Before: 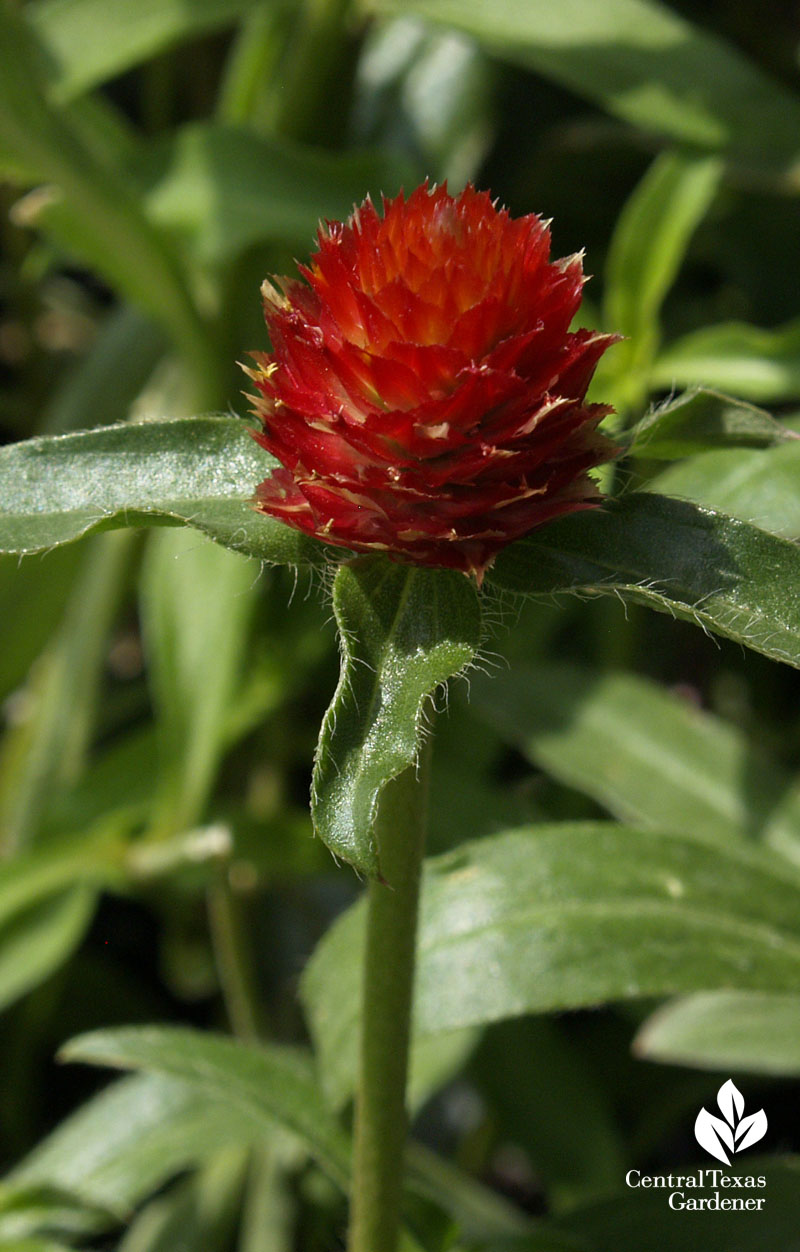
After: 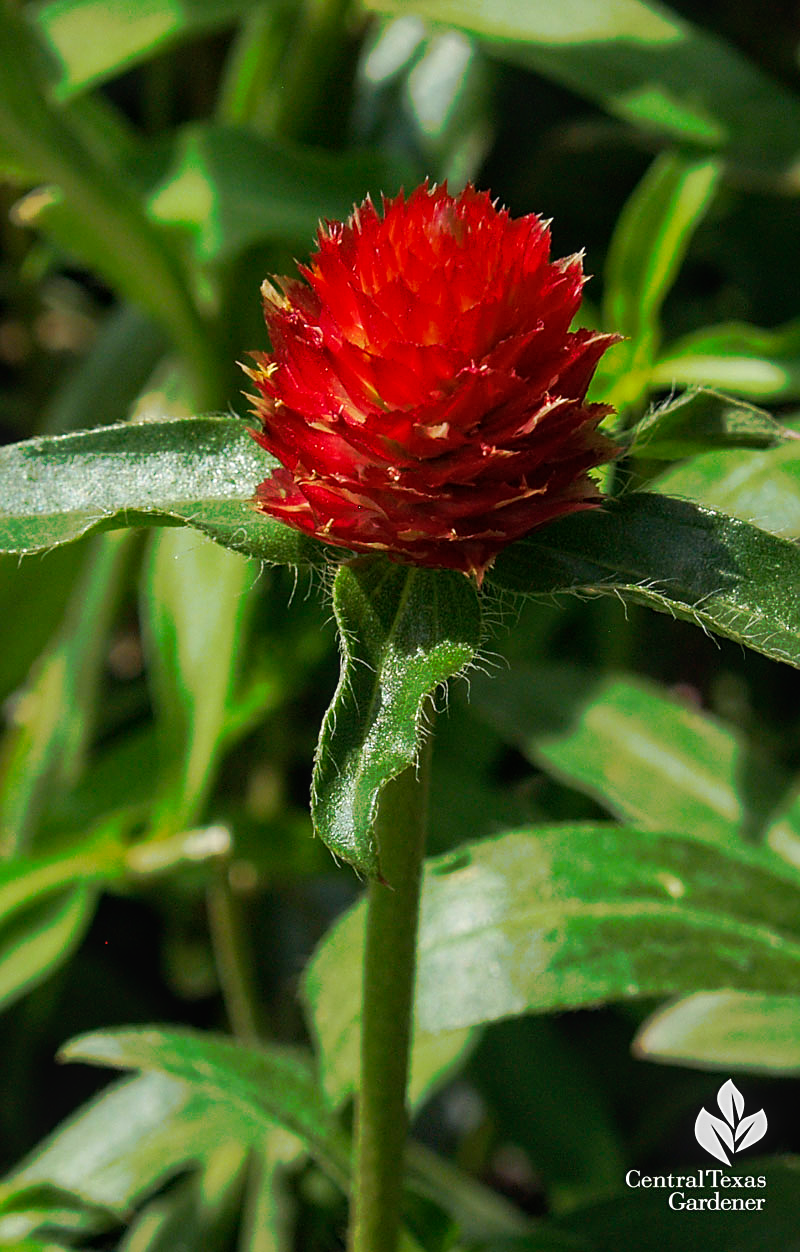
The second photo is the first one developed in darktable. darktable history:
local contrast: detail 110%
sharpen: on, module defaults
tone curve: curves: ch0 [(0, 0) (0.003, 0.003) (0.011, 0.011) (0.025, 0.024) (0.044, 0.044) (0.069, 0.068) (0.1, 0.098) (0.136, 0.133) (0.177, 0.174) (0.224, 0.22) (0.277, 0.272) (0.335, 0.329) (0.399, 0.392) (0.468, 0.46) (0.543, 0.607) (0.623, 0.676) (0.709, 0.75) (0.801, 0.828) (0.898, 0.912) (1, 1)], preserve colors none
tone equalizer: on, module defaults
